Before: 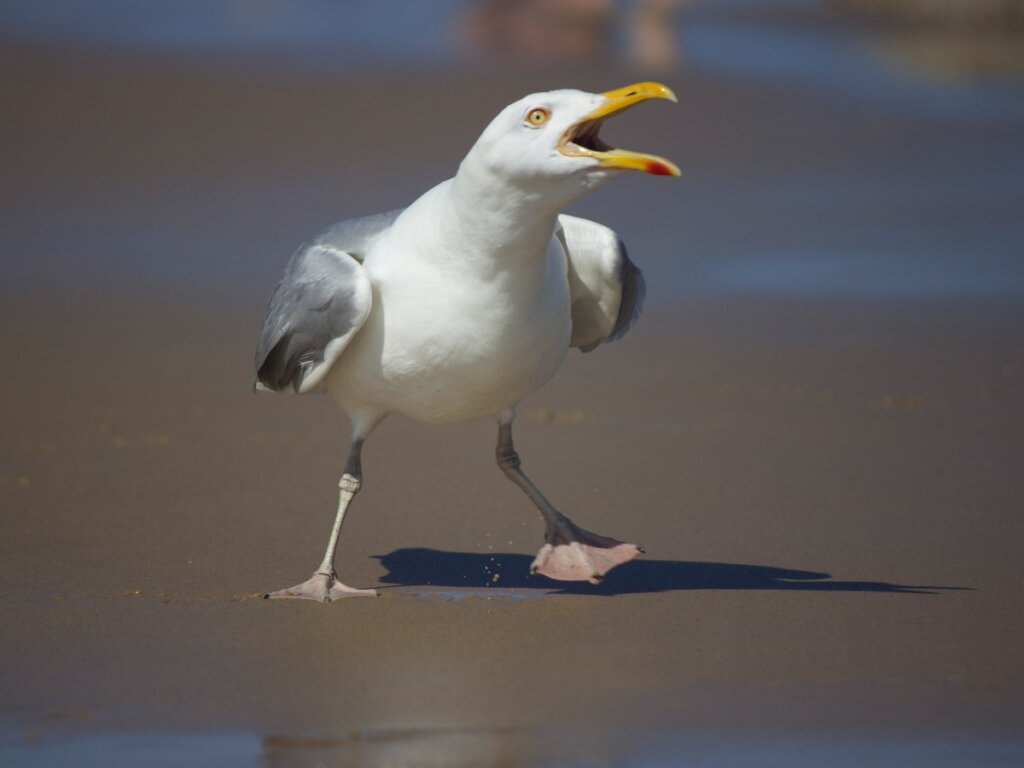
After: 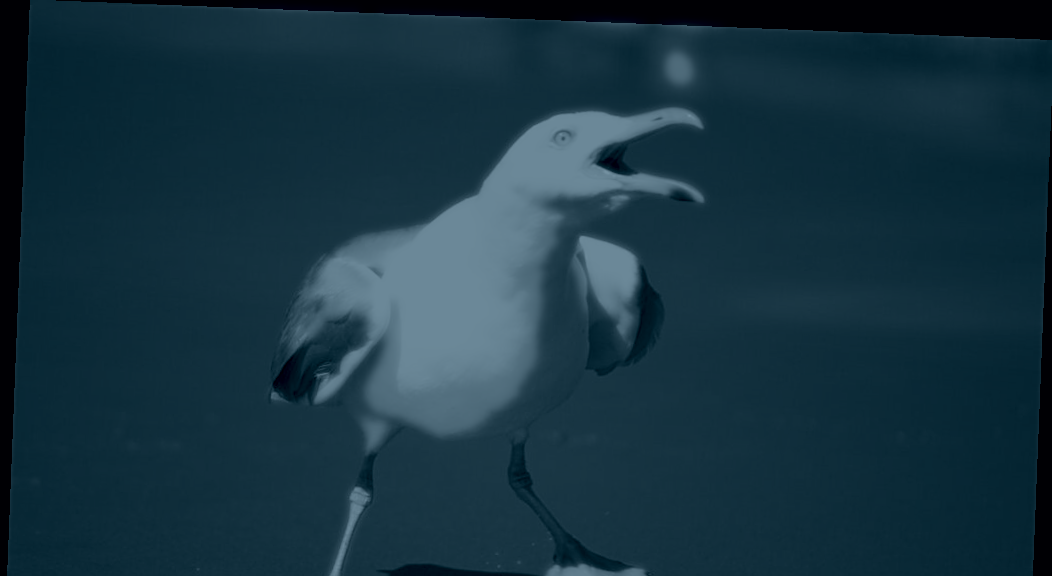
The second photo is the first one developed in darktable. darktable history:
color balance rgb: perceptual saturation grading › global saturation 25%, global vibrance 20%
rotate and perspective: rotation 2.27°, automatic cropping off
crop: bottom 28.576%
exposure: black level correction 0.005, exposure 0.286 EV, compensate highlight preservation false
colorize: hue 194.4°, saturation 29%, source mix 61.75%, lightness 3.98%, version 1
sharpen: on, module defaults
bloom: size 0%, threshold 54.82%, strength 8.31%
